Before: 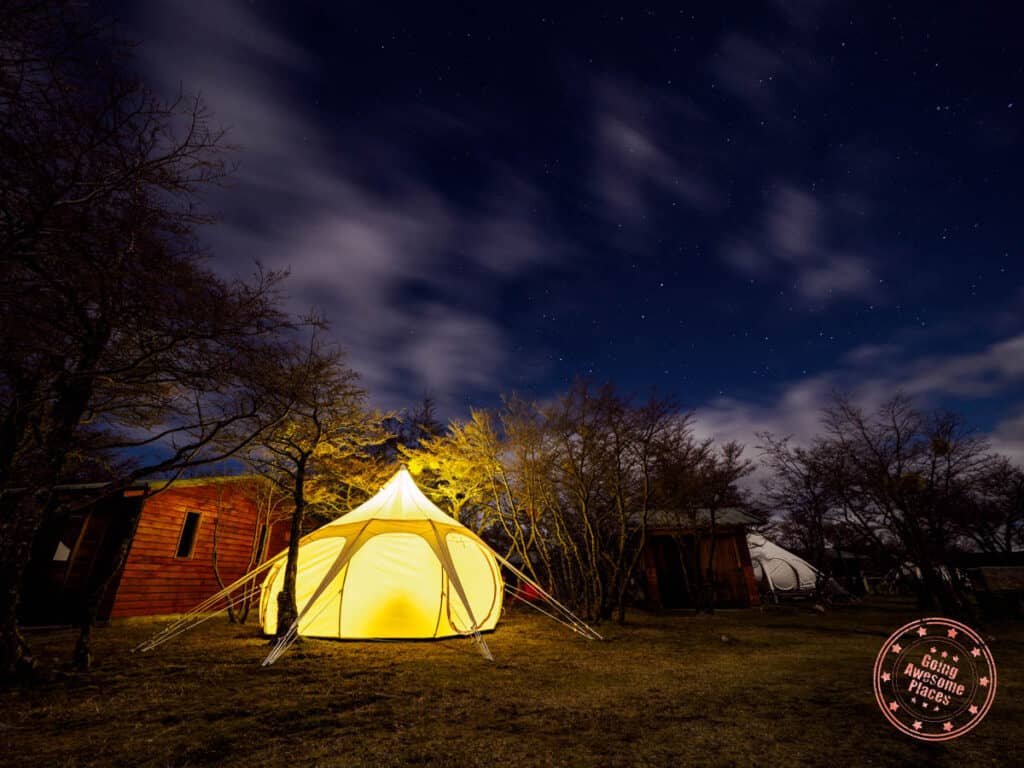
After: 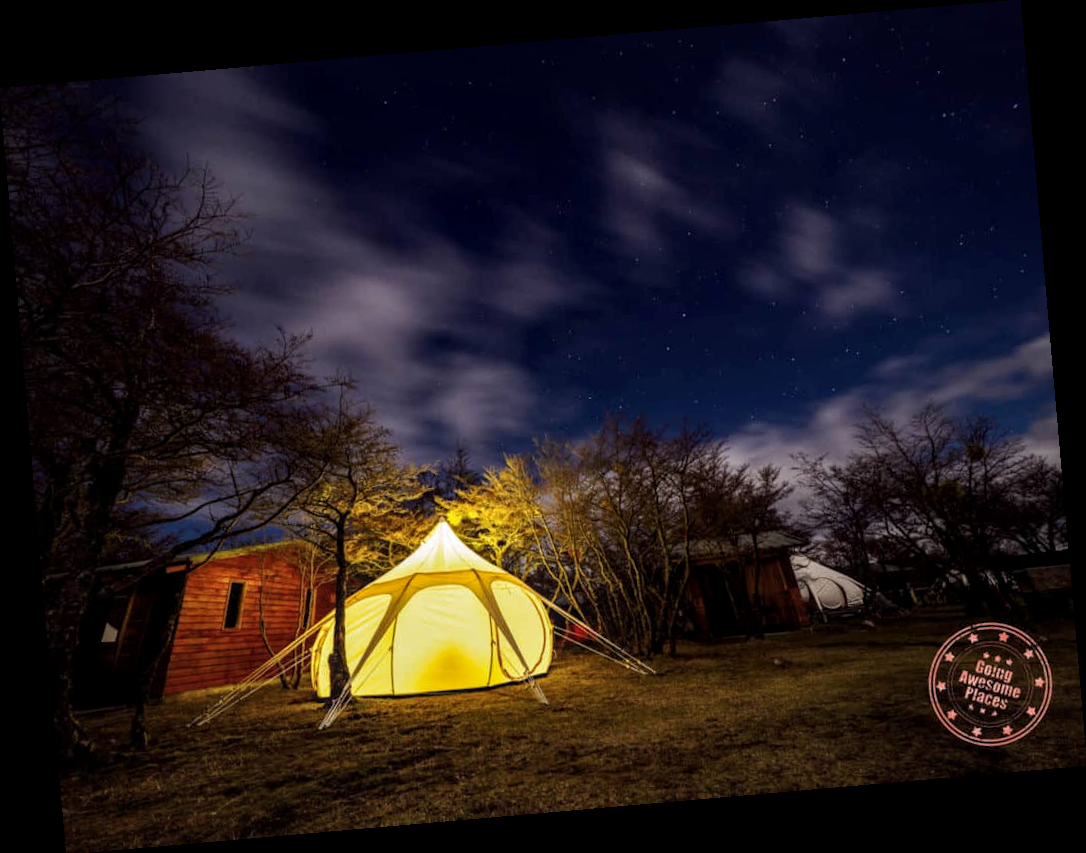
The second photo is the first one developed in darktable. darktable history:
rotate and perspective: rotation -4.98°, automatic cropping off
local contrast: on, module defaults
